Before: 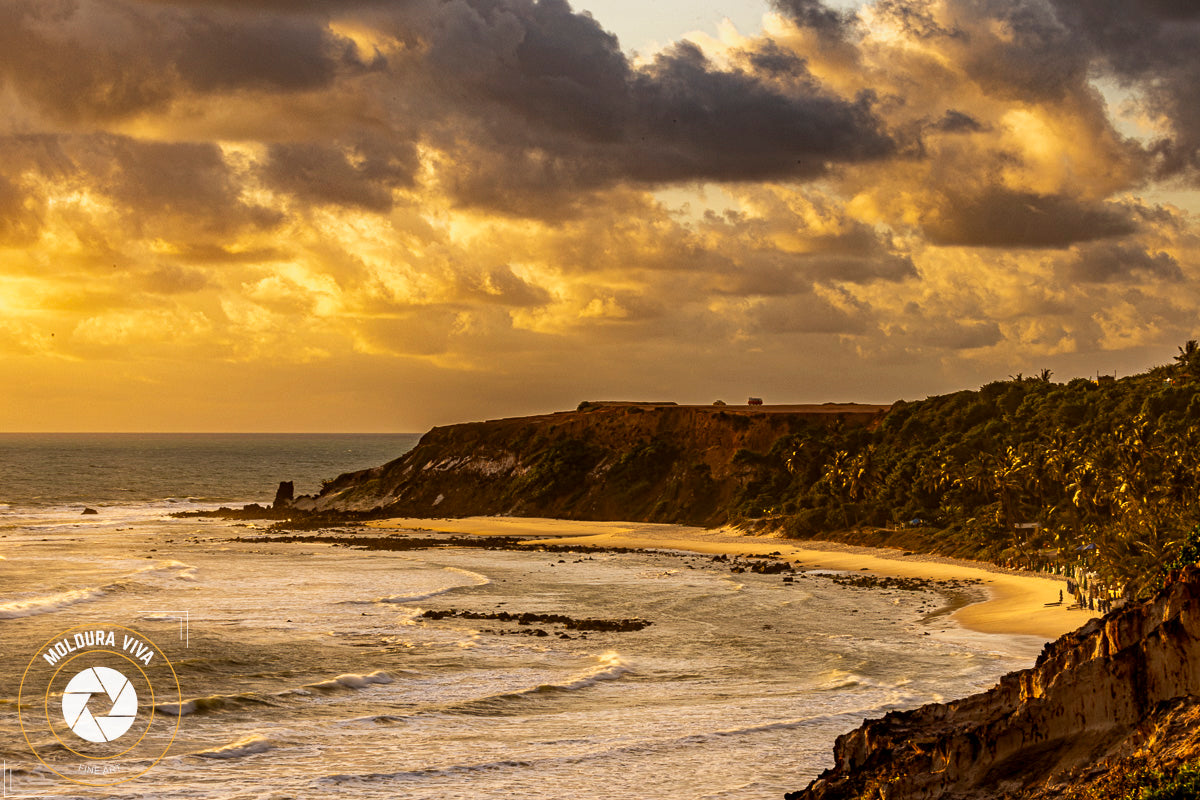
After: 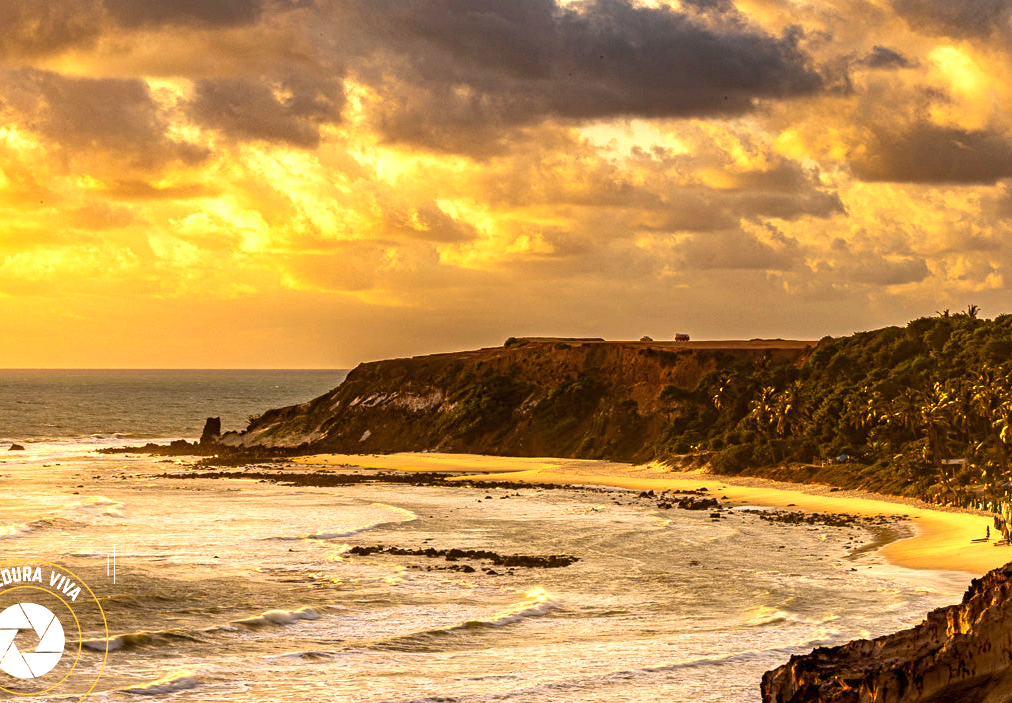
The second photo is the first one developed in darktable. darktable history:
exposure: black level correction 0, exposure 0.69 EV, compensate highlight preservation false
color balance rgb: perceptual saturation grading › global saturation 0.278%, global vibrance 9.879%
crop: left 6.105%, top 8.04%, right 9.531%, bottom 4.069%
